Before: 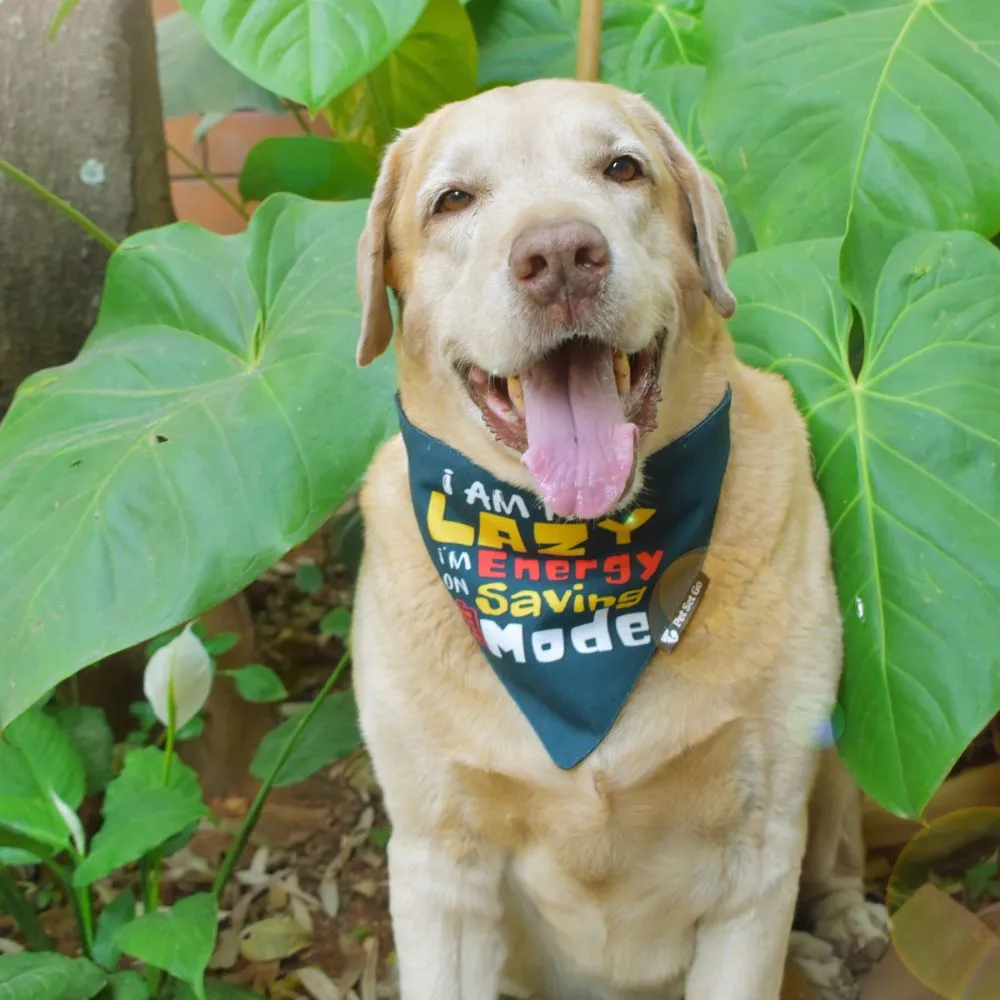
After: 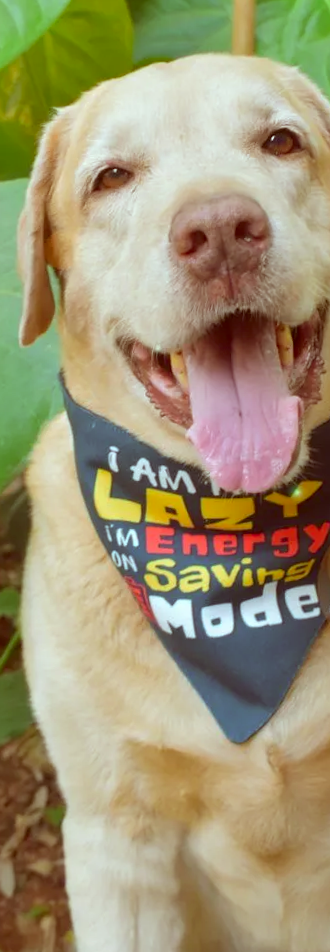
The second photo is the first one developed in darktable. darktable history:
color correction: highlights a* -7.23, highlights b* -0.161, shadows a* 20.08, shadows b* 11.73
rotate and perspective: rotation -1.42°, crop left 0.016, crop right 0.984, crop top 0.035, crop bottom 0.965
crop: left 33.36%, right 33.36%
